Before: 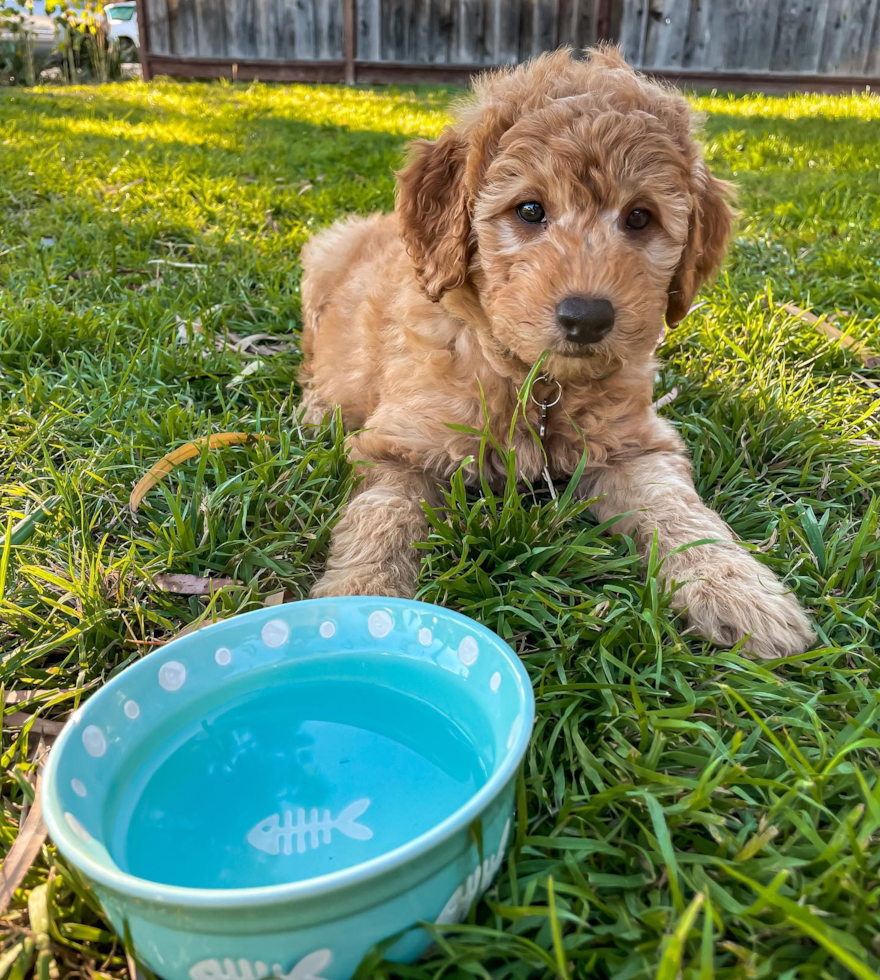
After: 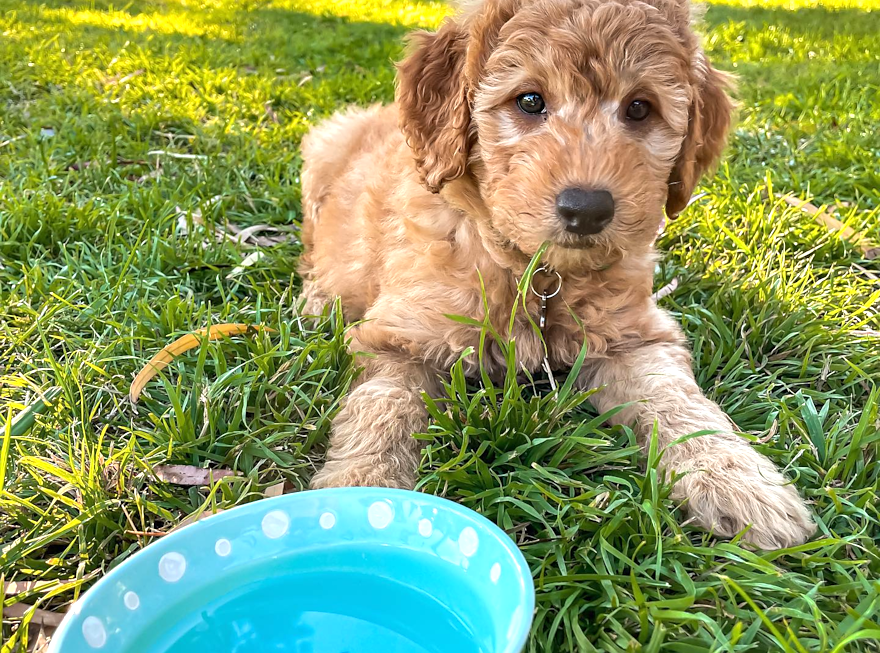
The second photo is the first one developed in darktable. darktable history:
sharpen: radius 1, threshold 1
crop: top 11.166%, bottom 22.168%
exposure: black level correction 0, exposure 0.5 EV, compensate highlight preservation false
